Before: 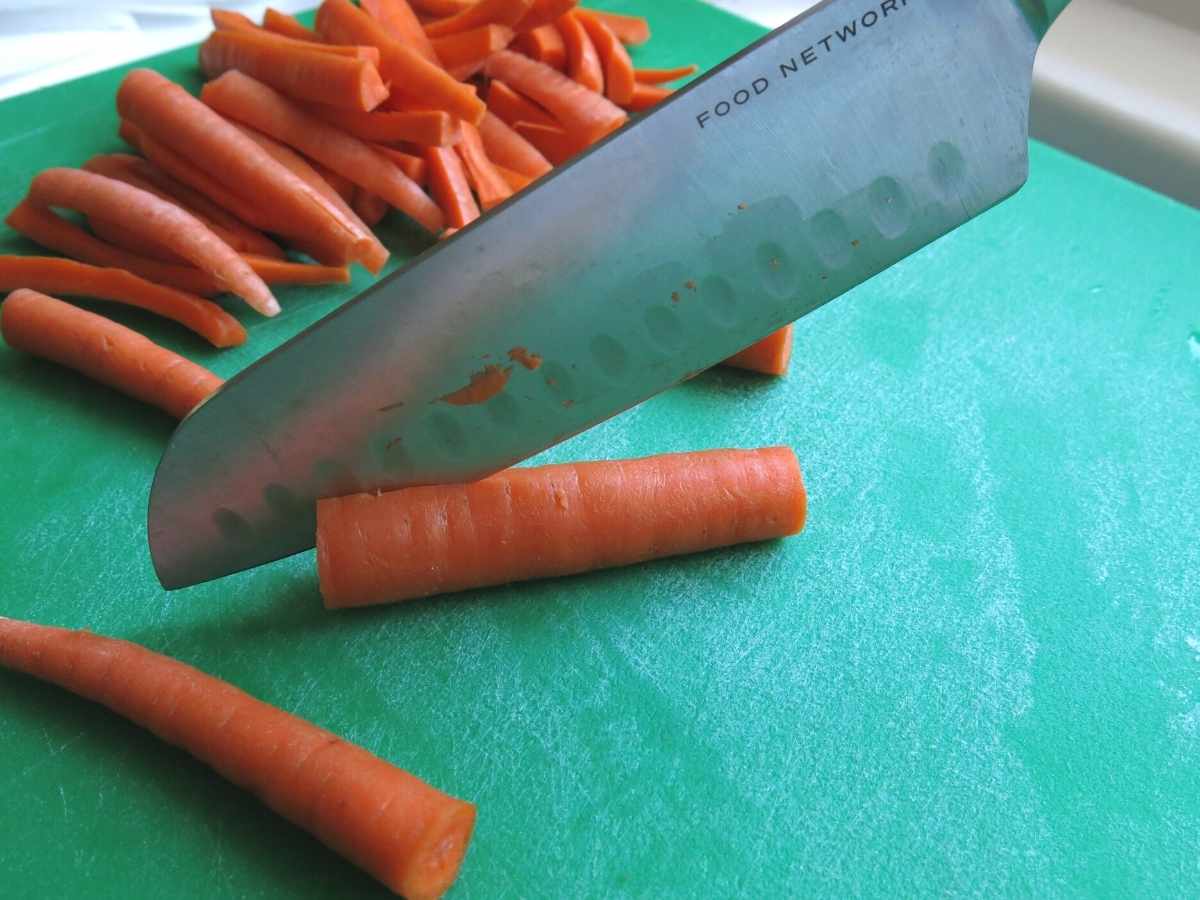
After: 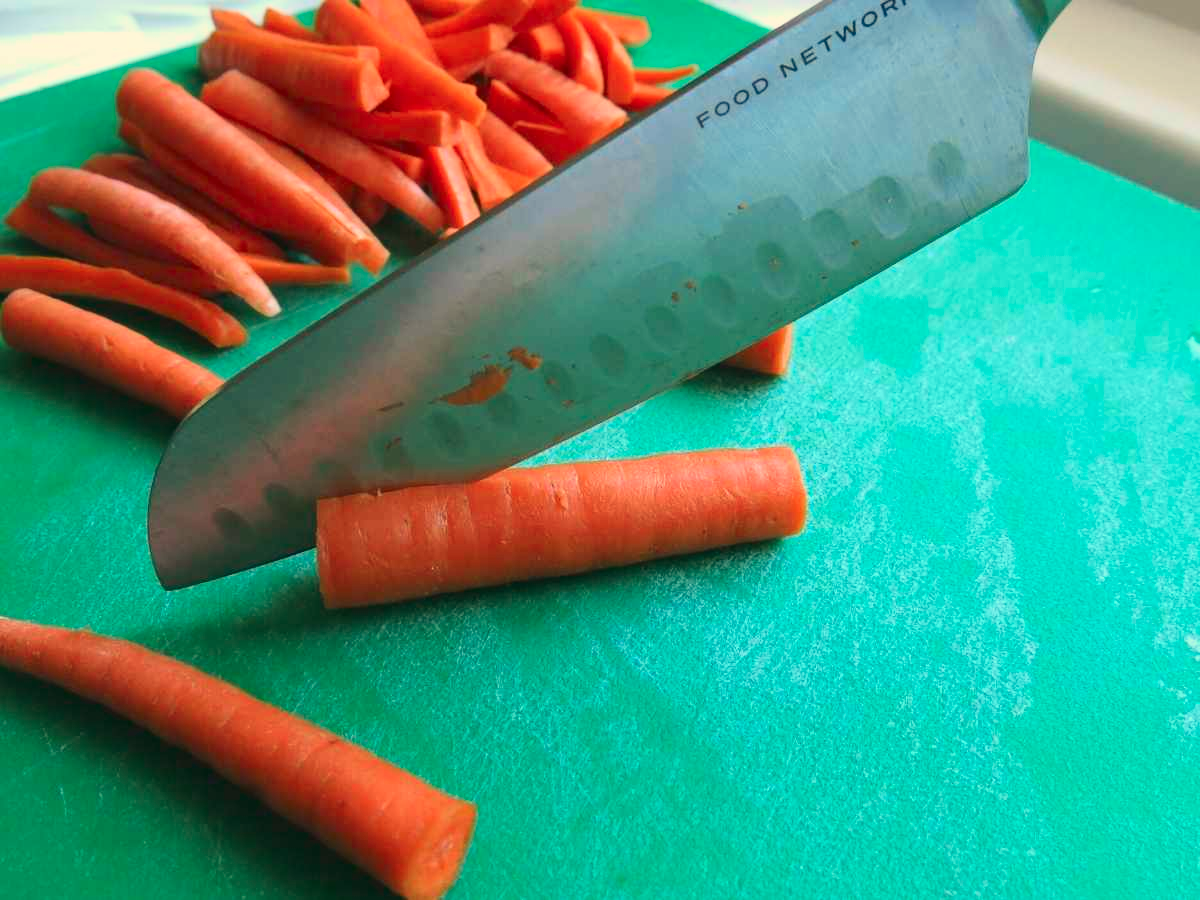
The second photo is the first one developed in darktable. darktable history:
shadows and highlights: shadows 25, highlights -25
tone curve: curves: ch0 [(0, 0.011) (0.139, 0.106) (0.295, 0.271) (0.499, 0.523) (0.739, 0.782) (0.857, 0.879) (1, 0.967)]; ch1 [(0, 0) (0.272, 0.249) (0.388, 0.385) (0.469, 0.456) (0.495, 0.497) (0.524, 0.518) (0.602, 0.623) (0.725, 0.779) (1, 1)]; ch2 [(0, 0) (0.125, 0.089) (0.353, 0.329) (0.443, 0.408) (0.502, 0.499) (0.548, 0.549) (0.608, 0.635) (1, 1)], color space Lab, independent channels, preserve colors none
color calibration: illuminant F (fluorescent), F source F9 (Cool White Deluxe 4150 K) – high CRI, x 0.374, y 0.373, temperature 4158.34 K
white balance: red 1.138, green 0.996, blue 0.812
